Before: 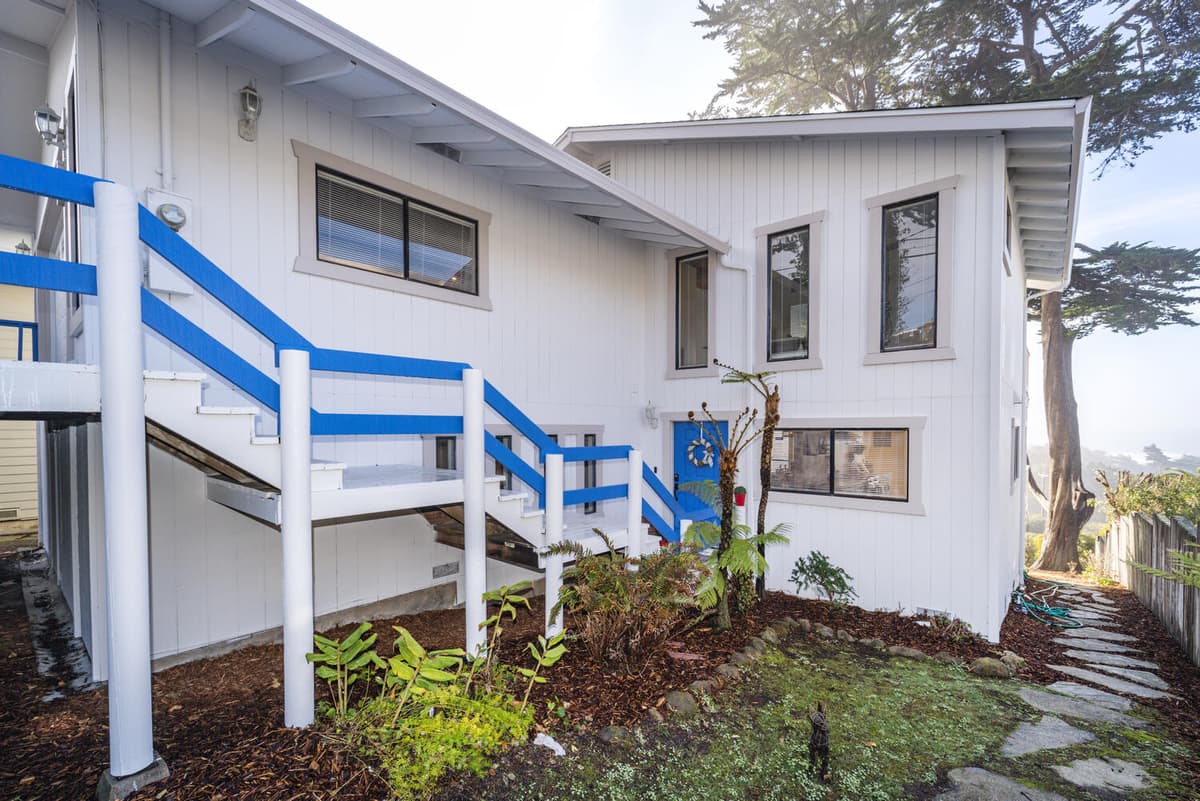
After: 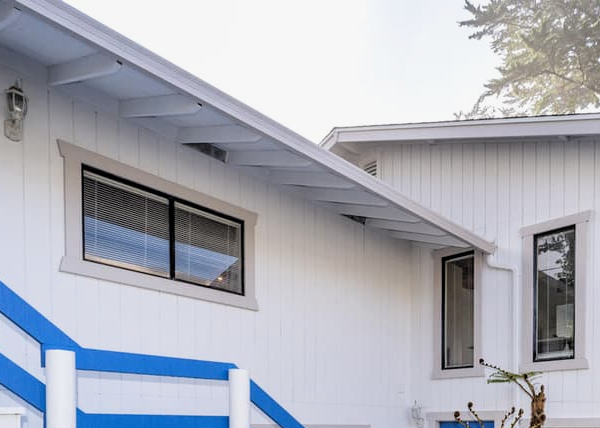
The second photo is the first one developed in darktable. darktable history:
crop: left 19.556%, right 30.401%, bottom 46.458%
filmic rgb: black relative exposure -4.93 EV, white relative exposure 2.84 EV, hardness 3.72
